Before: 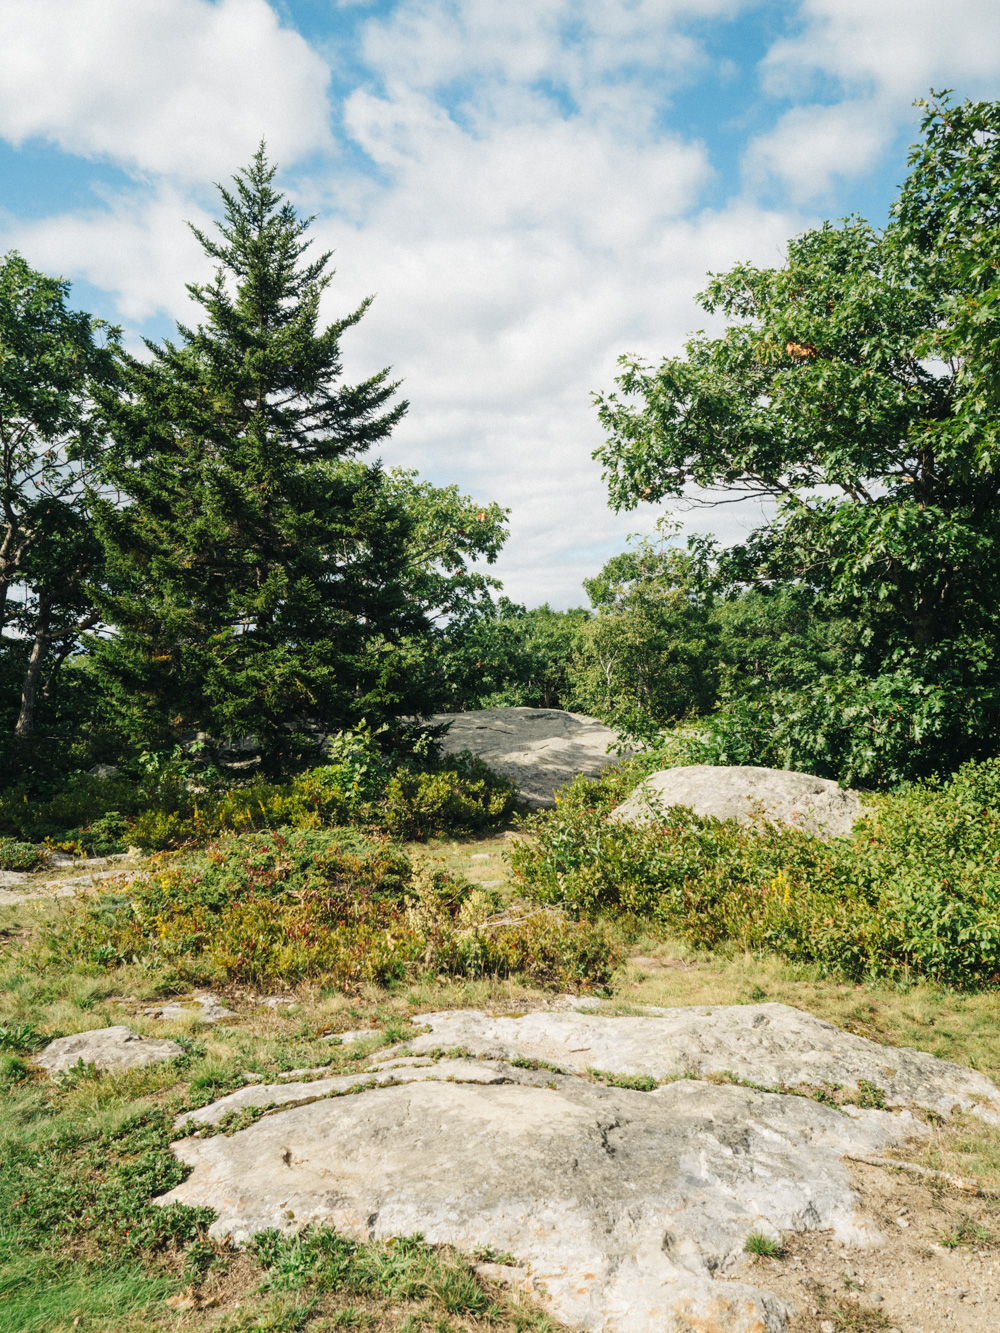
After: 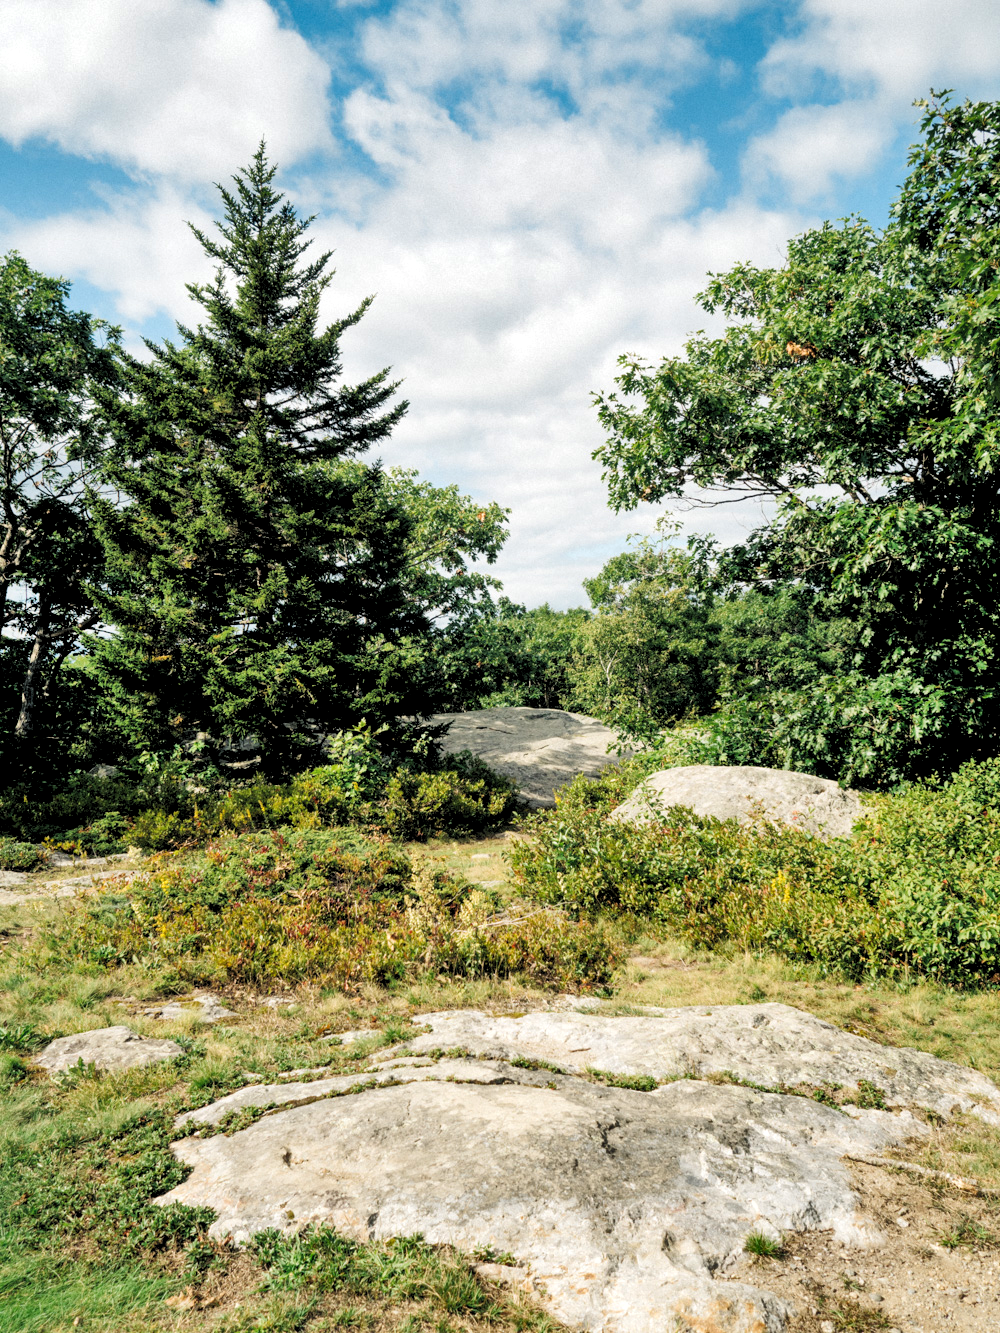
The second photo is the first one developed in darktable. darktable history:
shadows and highlights: white point adjustment 0.05, highlights color adjustment 55.9%, soften with gaussian
rgb levels: levels [[0.013, 0.434, 0.89], [0, 0.5, 1], [0, 0.5, 1]]
